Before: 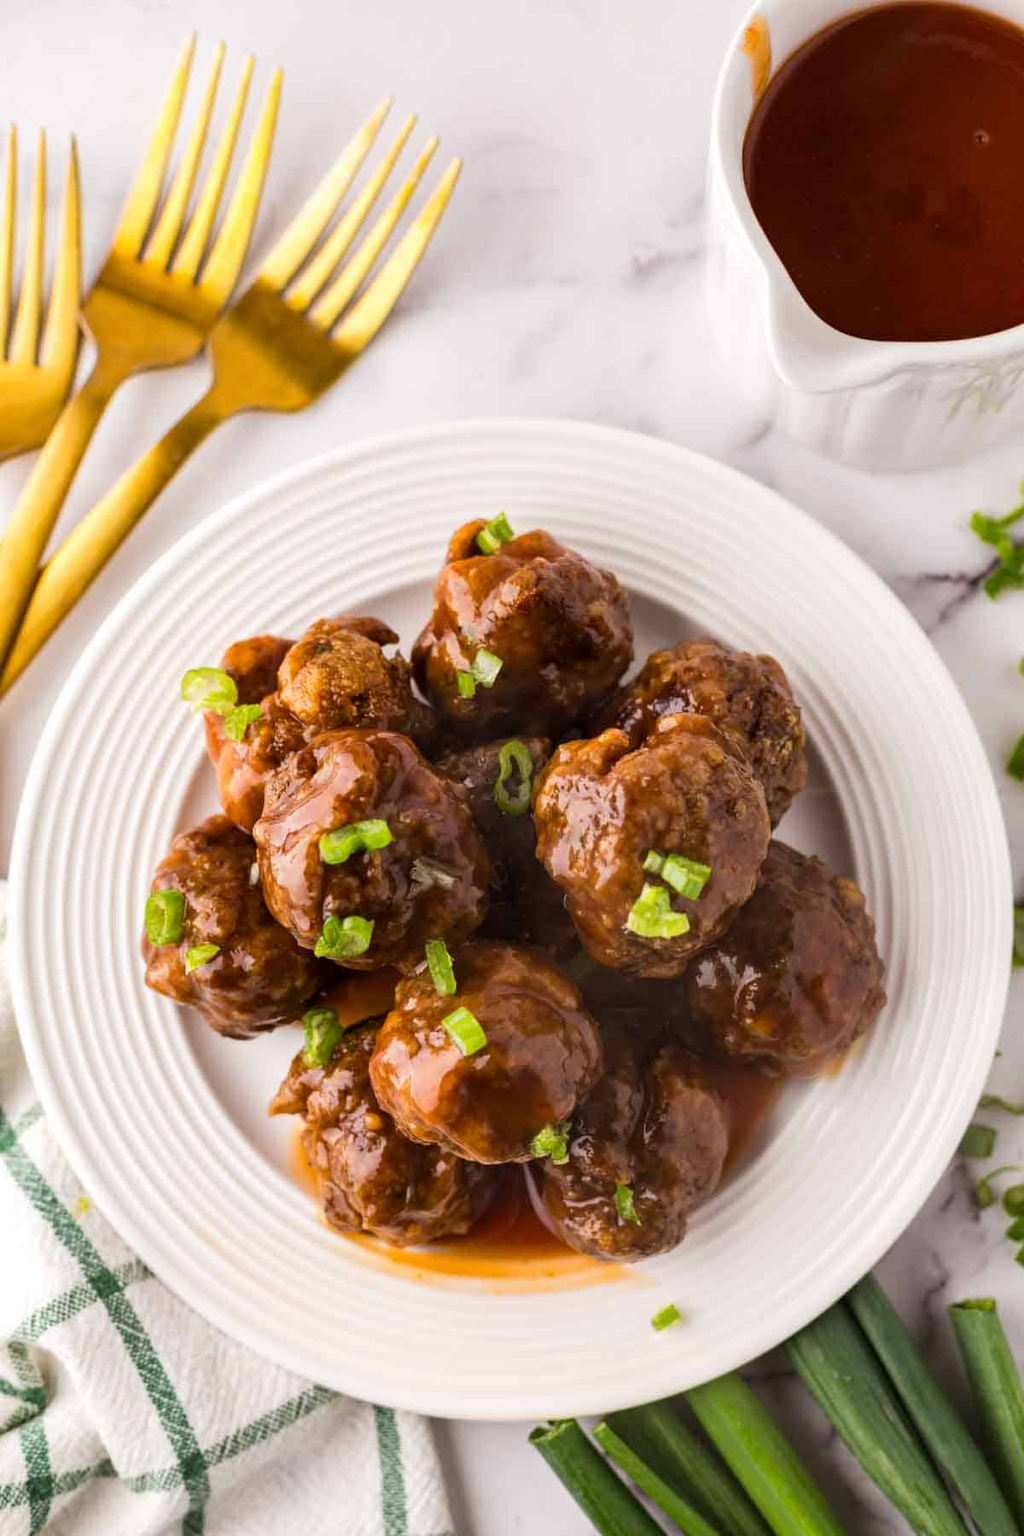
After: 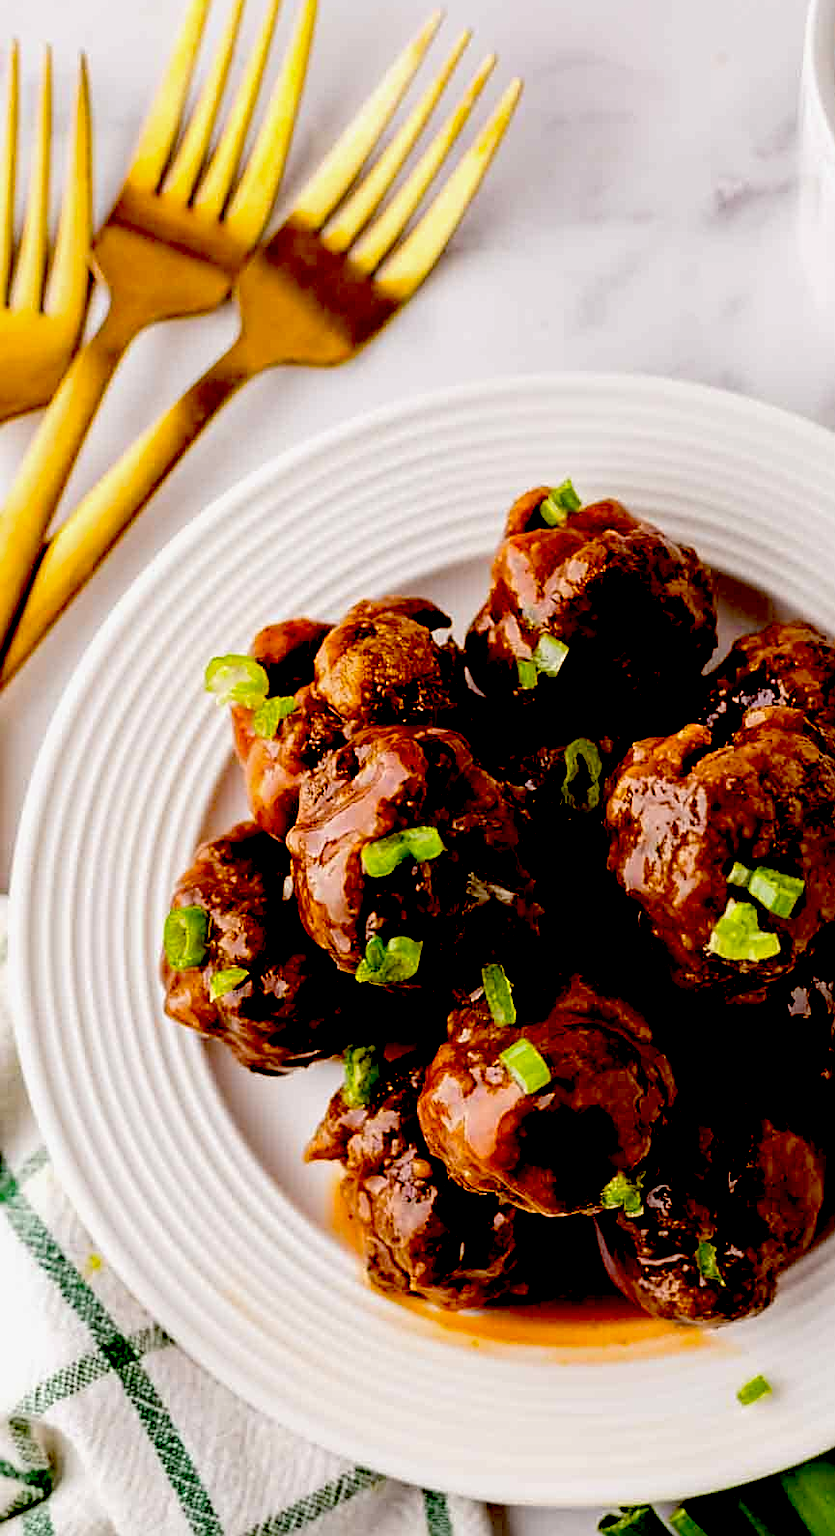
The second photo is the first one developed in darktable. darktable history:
crop: top 5.814%, right 27.91%, bottom 5.742%
exposure: black level correction 0.099, exposure -0.095 EV, compensate highlight preservation false
sharpen: on, module defaults
